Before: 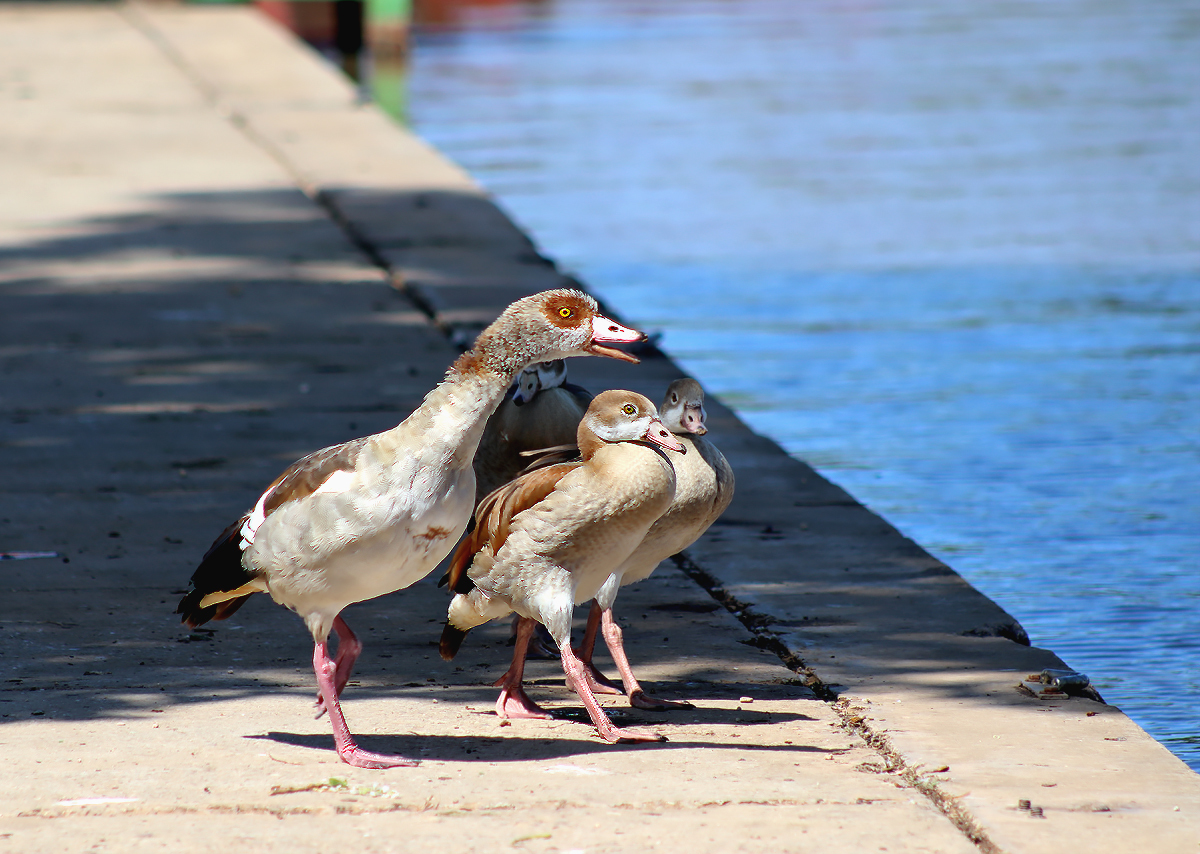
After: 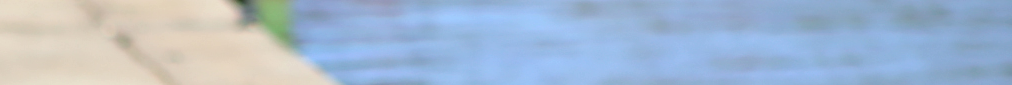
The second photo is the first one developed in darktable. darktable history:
exposure: compensate highlight preservation false
crop and rotate: left 9.644%, top 9.491%, right 6.021%, bottom 80.509%
local contrast: on, module defaults
